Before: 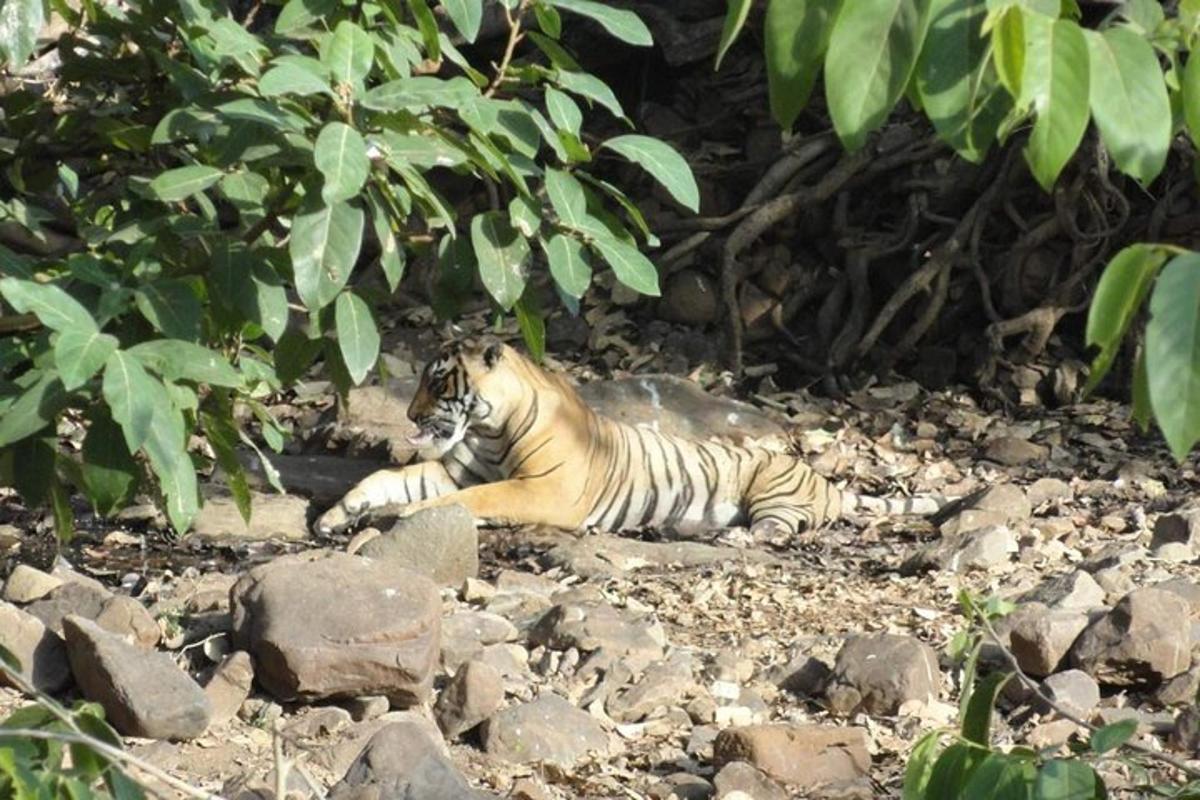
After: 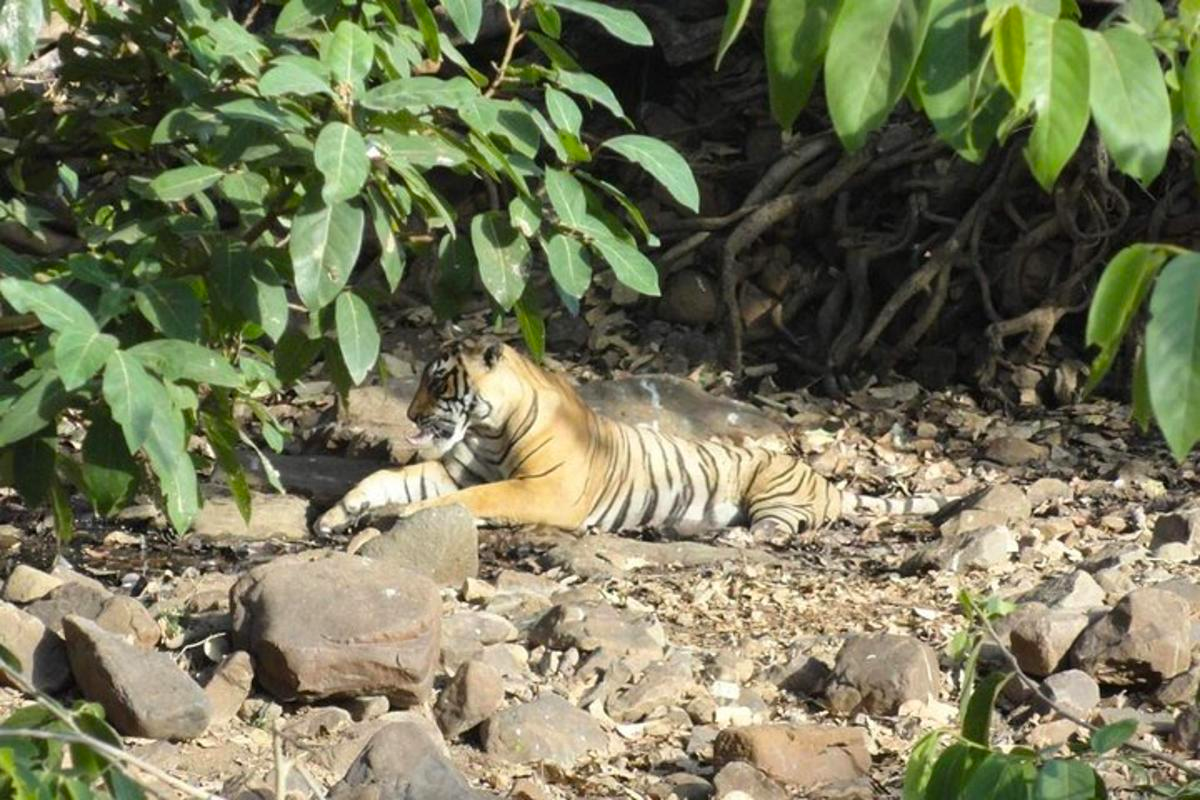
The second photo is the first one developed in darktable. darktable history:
color balance rgb: linear chroma grading › global chroma 14.986%, perceptual saturation grading › global saturation 0.044%
